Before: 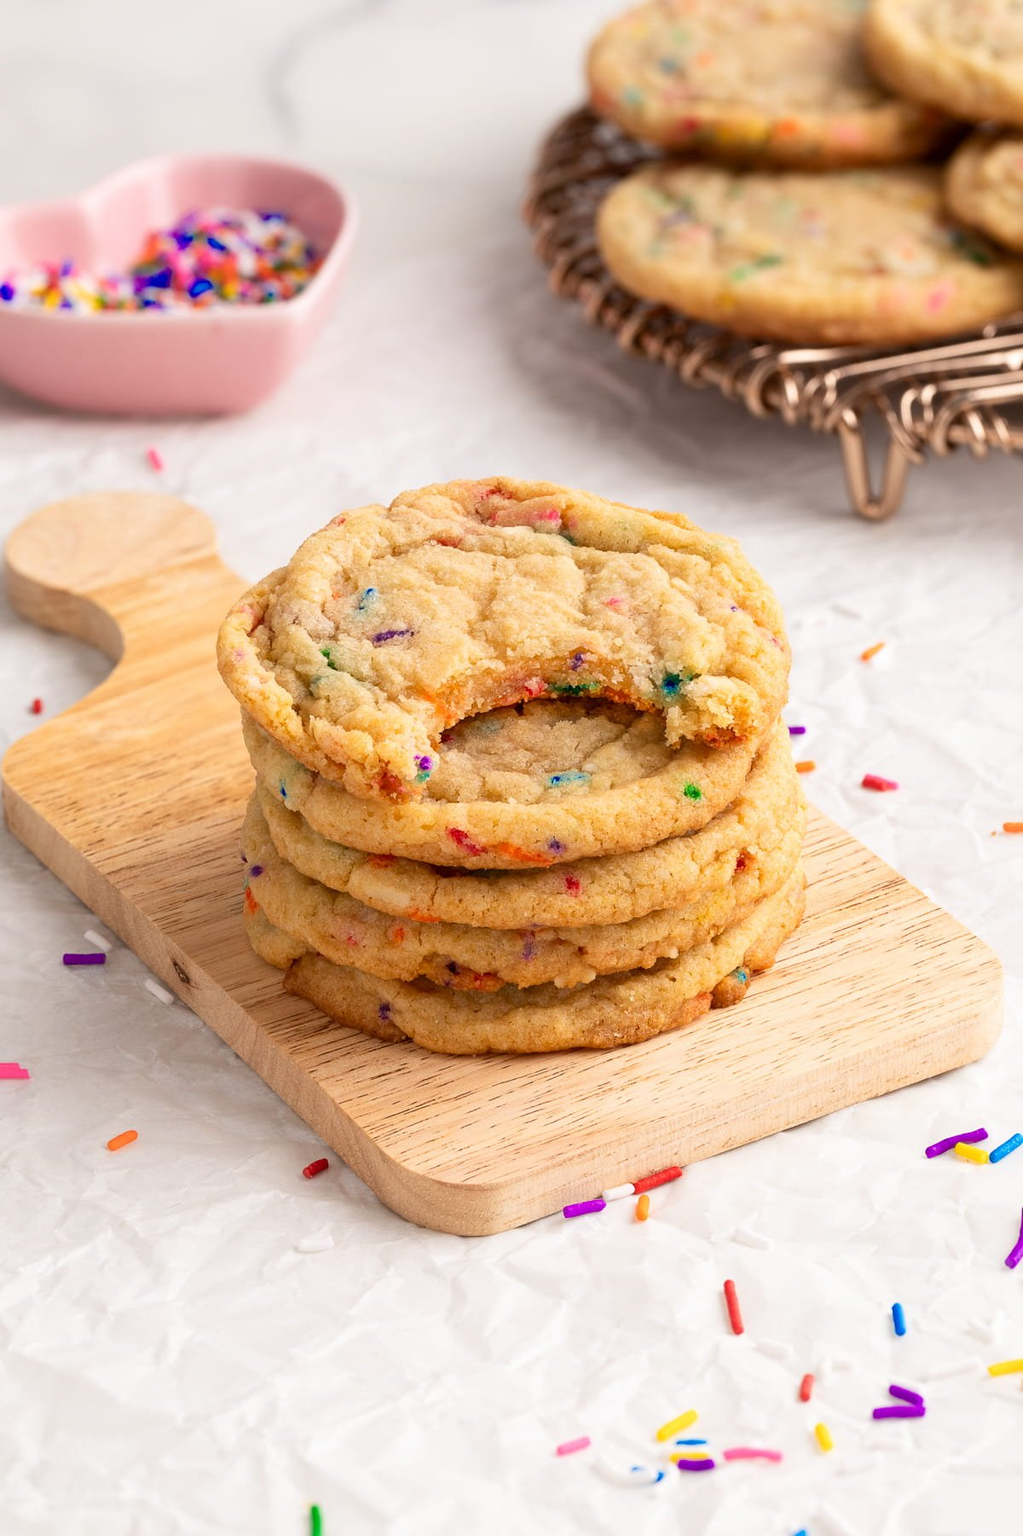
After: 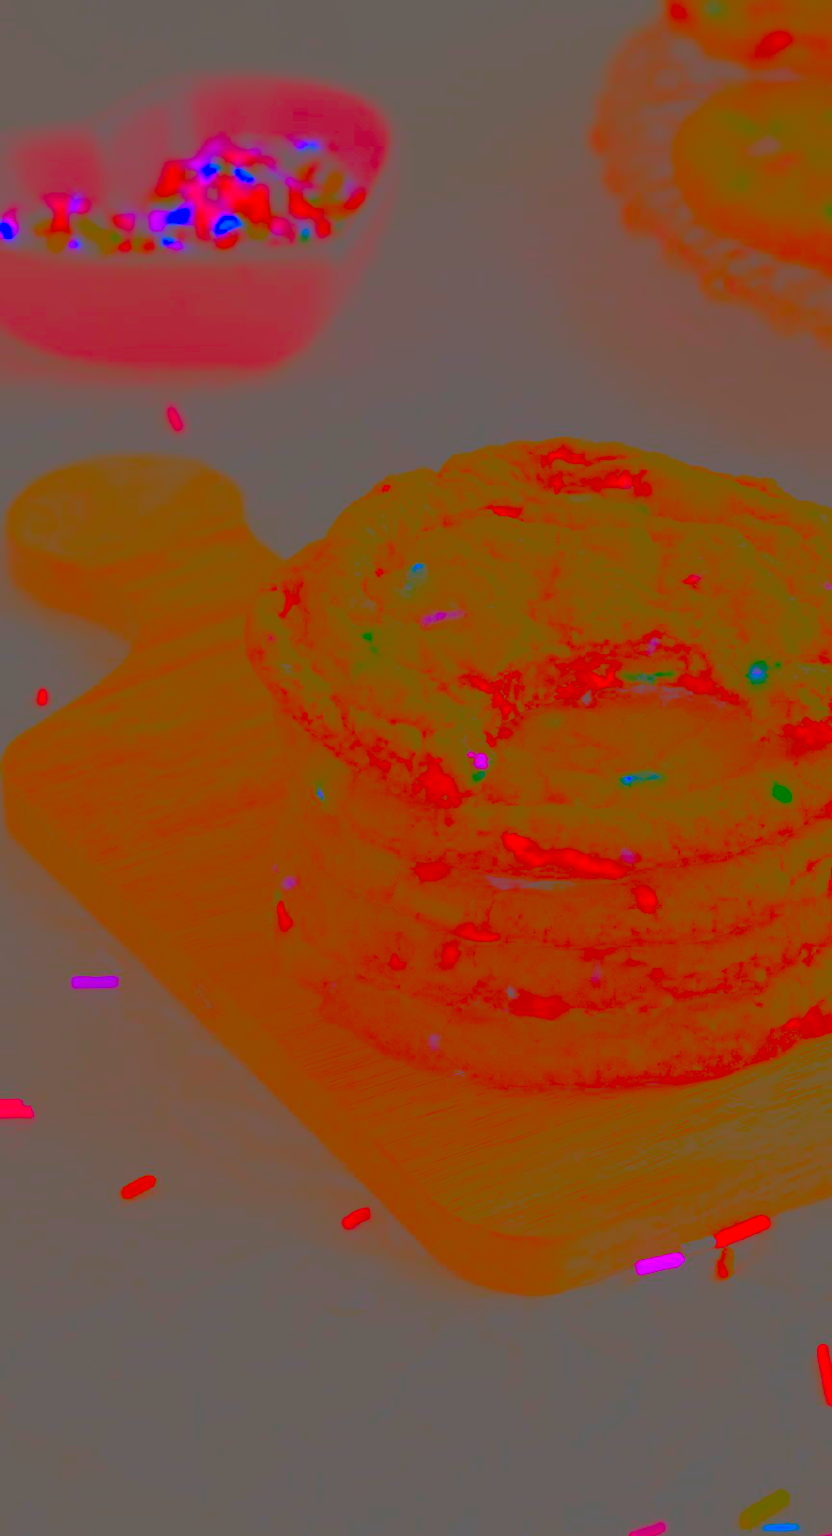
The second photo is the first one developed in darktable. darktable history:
crop: top 5.801%, right 27.854%, bottom 5.566%
contrast brightness saturation: contrast -0.983, brightness -0.158, saturation 0.748
sharpen: on, module defaults
tone equalizer: -8 EV -0.776 EV, -7 EV -0.702 EV, -6 EV -0.635 EV, -5 EV -0.384 EV, -3 EV 0.387 EV, -2 EV 0.6 EV, -1 EV 0.689 EV, +0 EV 0.72 EV
